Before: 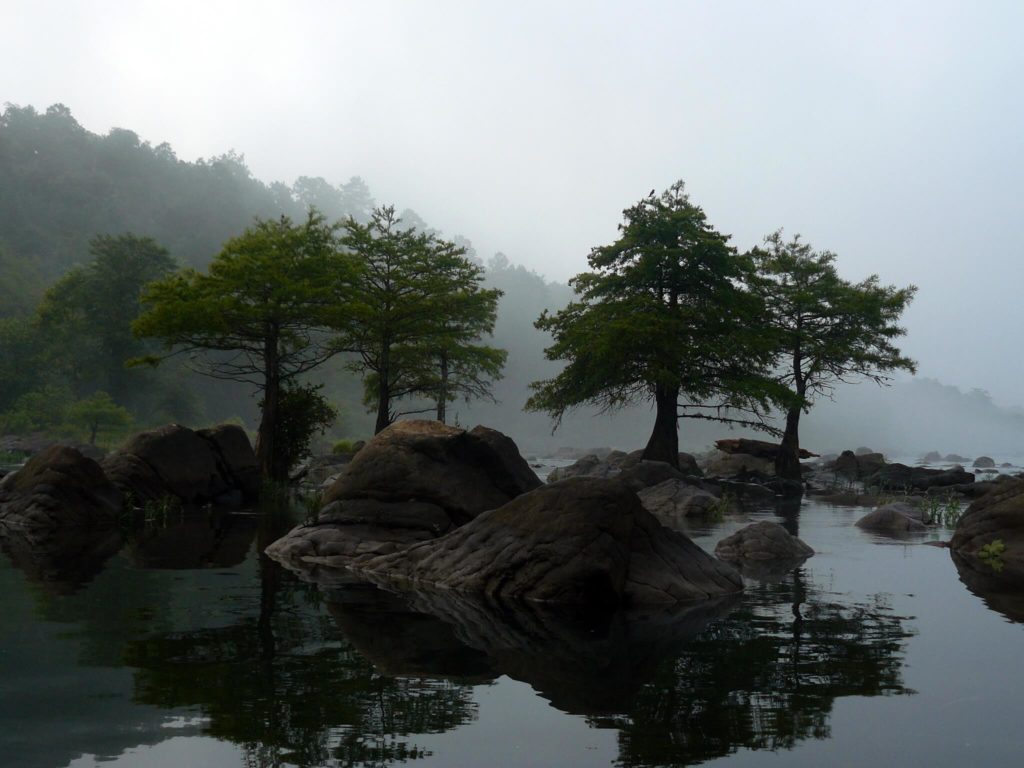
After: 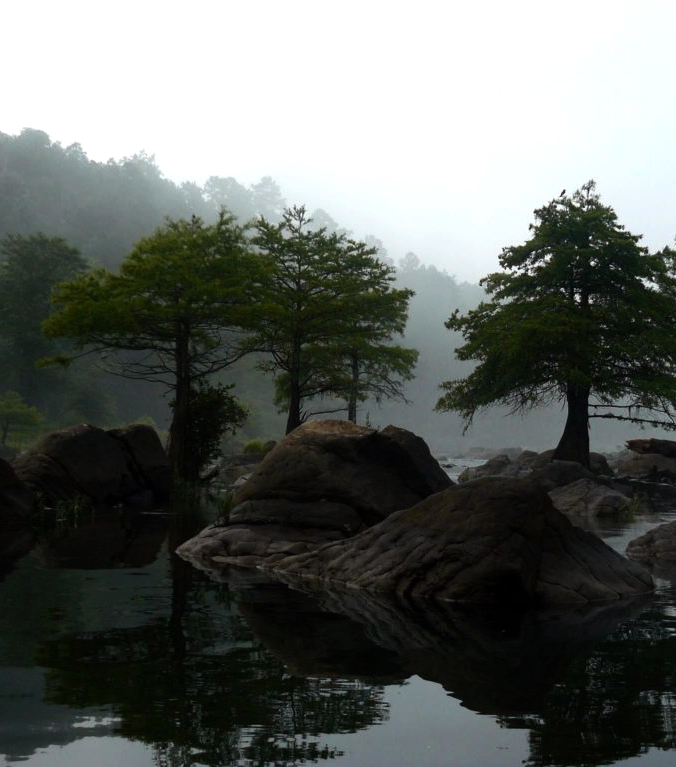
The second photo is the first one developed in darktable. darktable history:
crop and rotate: left 8.697%, right 25.225%
tone equalizer: -8 EV -0.415 EV, -7 EV -0.363 EV, -6 EV -0.339 EV, -5 EV -0.256 EV, -3 EV 0.234 EV, -2 EV 0.359 EV, -1 EV 0.377 EV, +0 EV 0.444 EV, edges refinement/feathering 500, mask exposure compensation -1.57 EV, preserve details no
